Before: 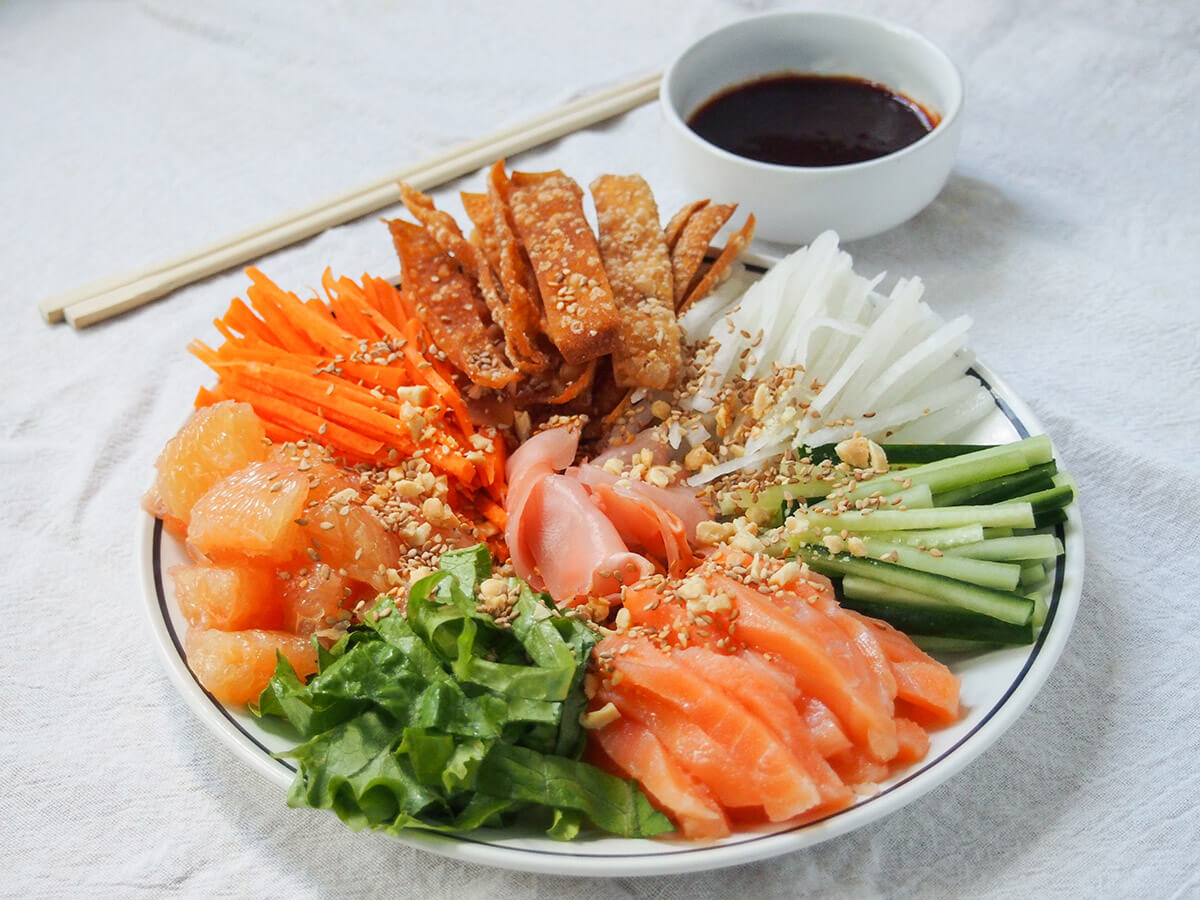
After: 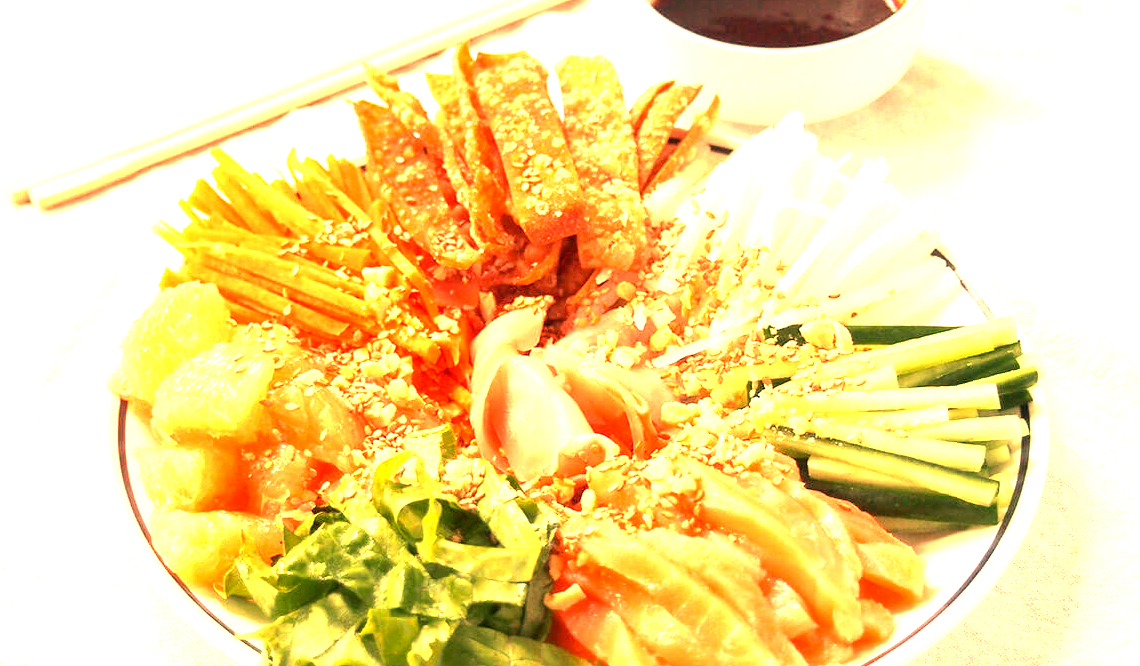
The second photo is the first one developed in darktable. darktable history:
crop and rotate: left 2.991%, top 13.302%, right 1.981%, bottom 12.636%
tone equalizer: on, module defaults
exposure: black level correction 0.001, exposure 1.84 EV, compensate highlight preservation false
white balance: red 1.467, blue 0.684
